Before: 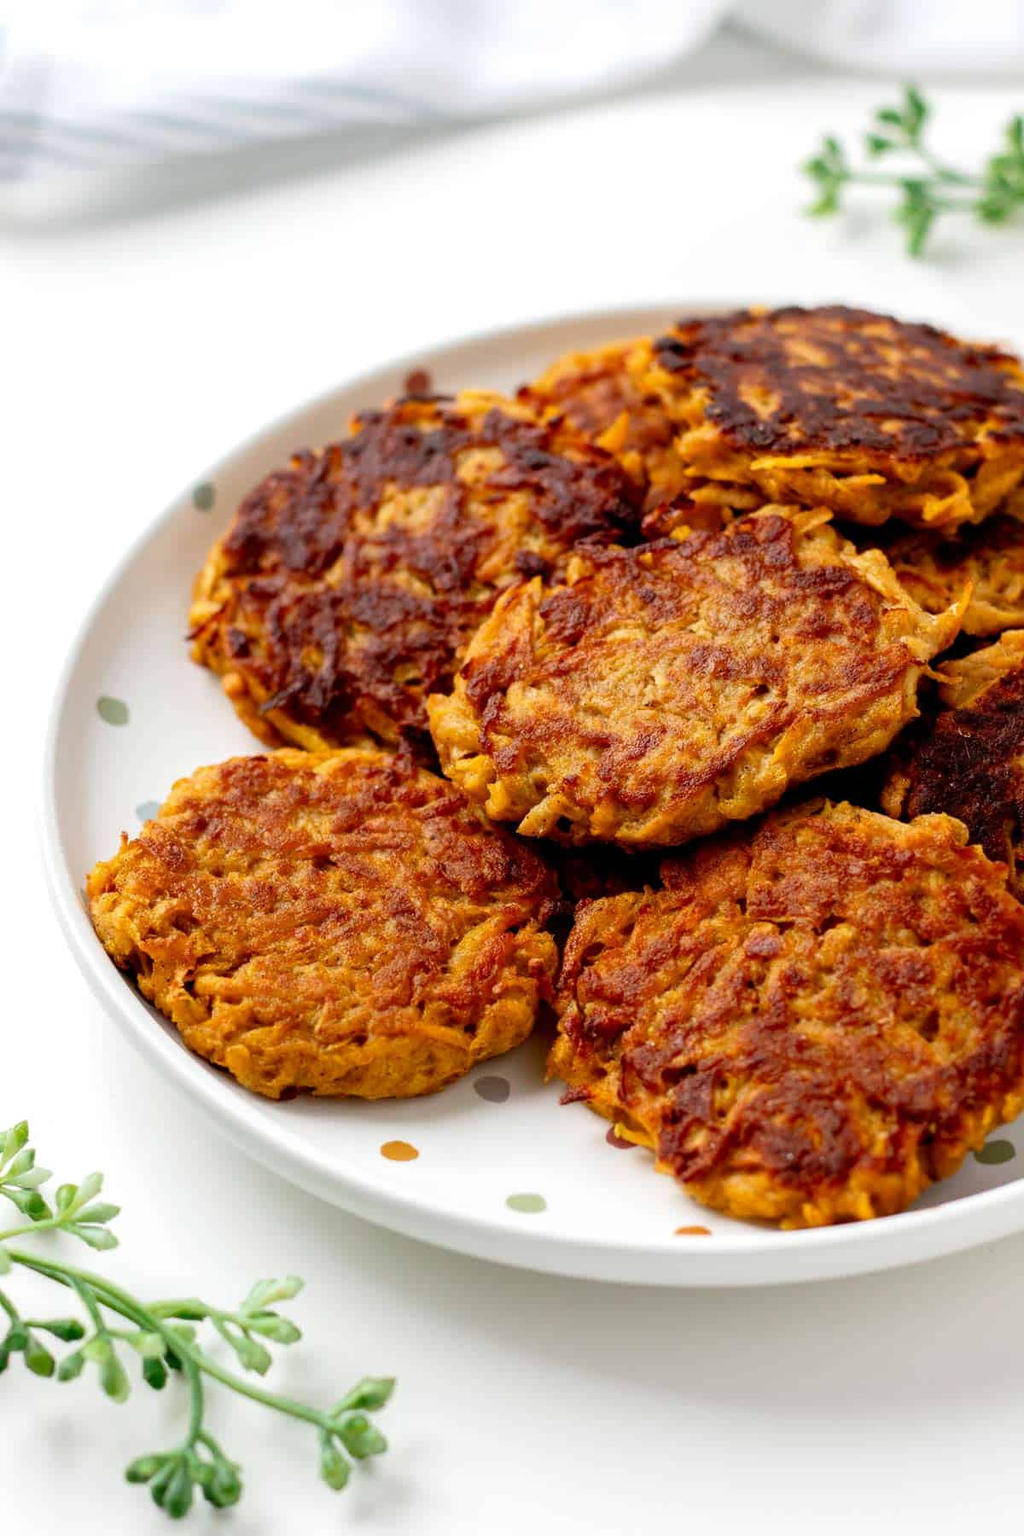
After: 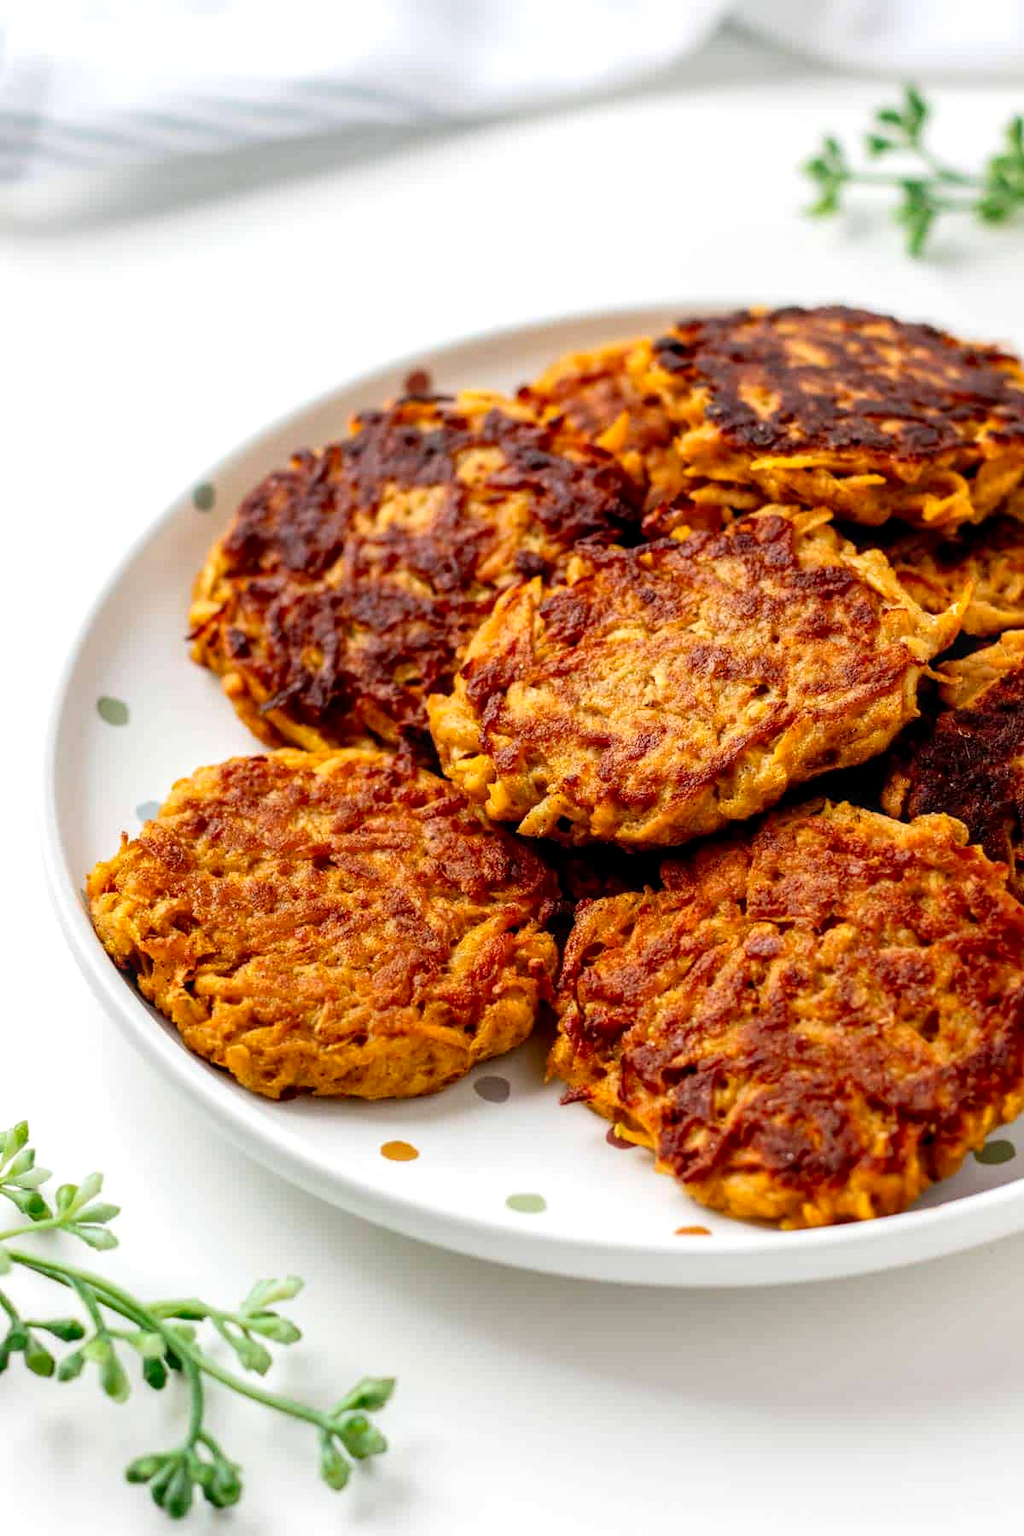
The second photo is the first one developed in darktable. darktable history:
contrast brightness saturation: contrast 0.1, brightness 0.03, saturation 0.09
local contrast: on, module defaults
